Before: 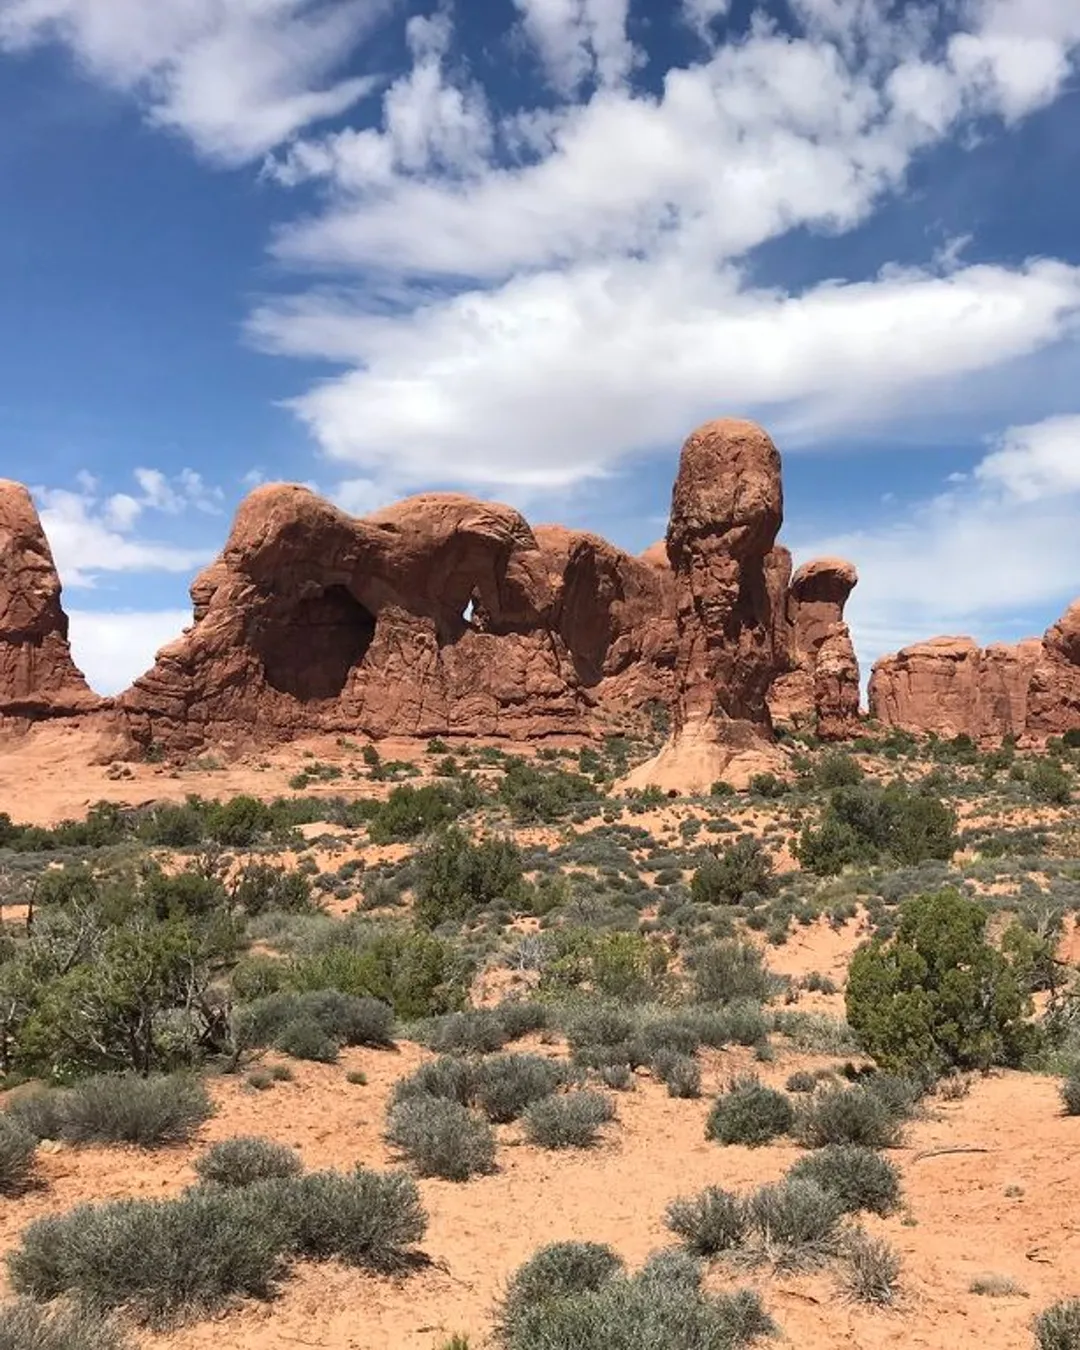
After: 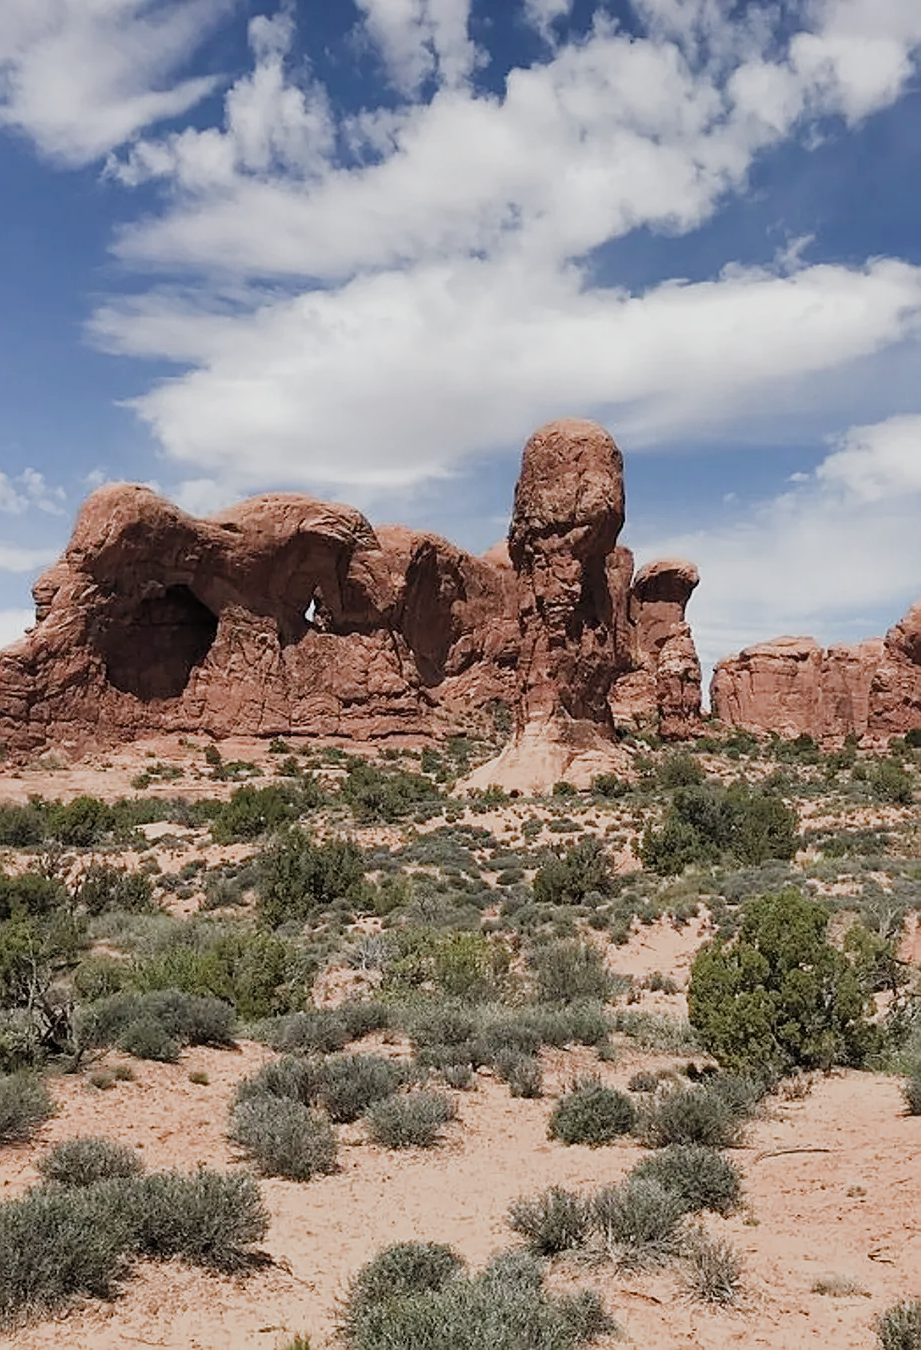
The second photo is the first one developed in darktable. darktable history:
sharpen: on, module defaults
filmic rgb: black relative exposure -7.65 EV, white relative exposure 4.56 EV, hardness 3.61, preserve chrominance RGB euclidean norm (legacy), color science v4 (2020)
crop and rotate: left 14.721%
